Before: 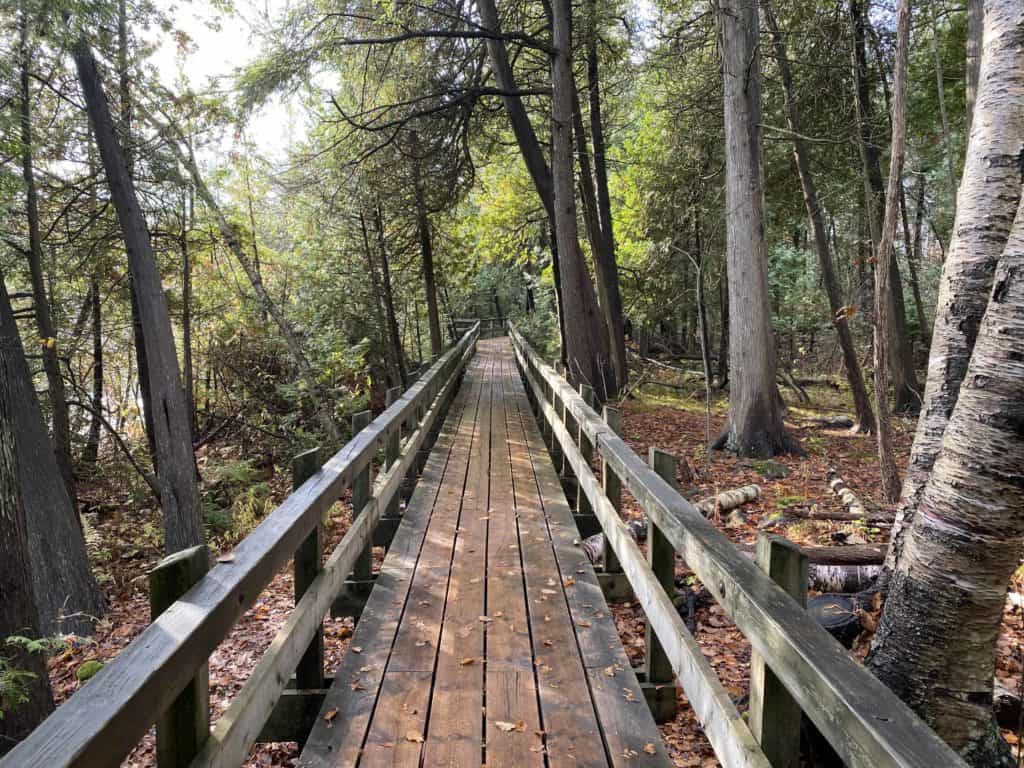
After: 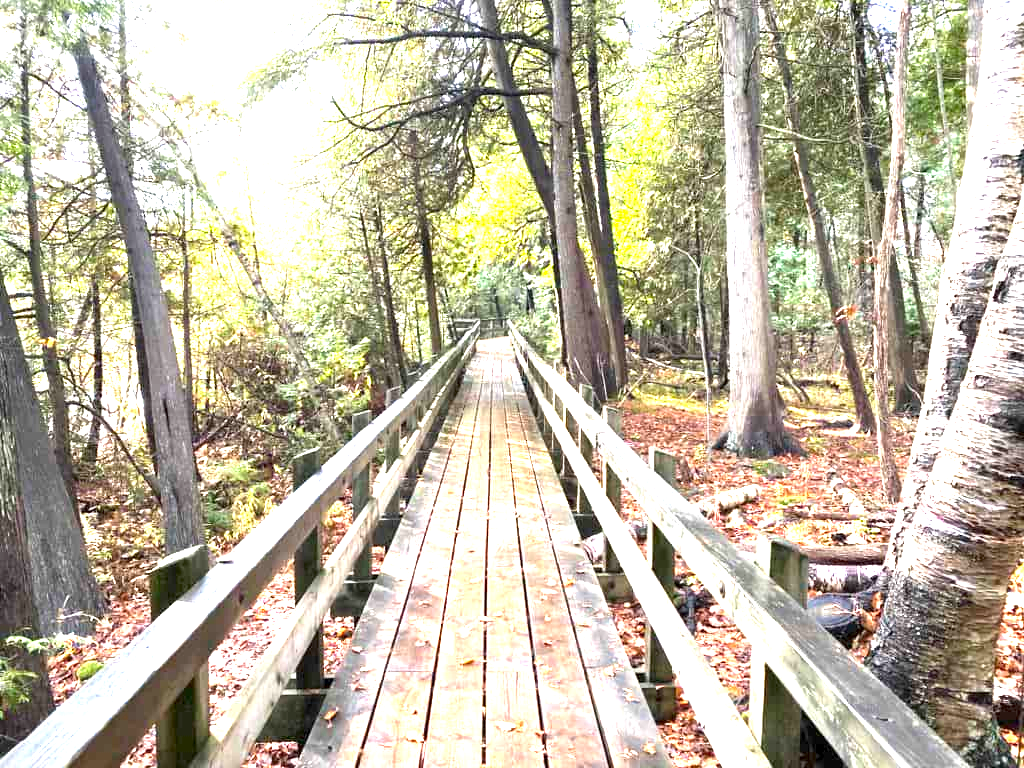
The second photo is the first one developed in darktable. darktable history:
exposure: exposure 2.233 EV, compensate highlight preservation false
